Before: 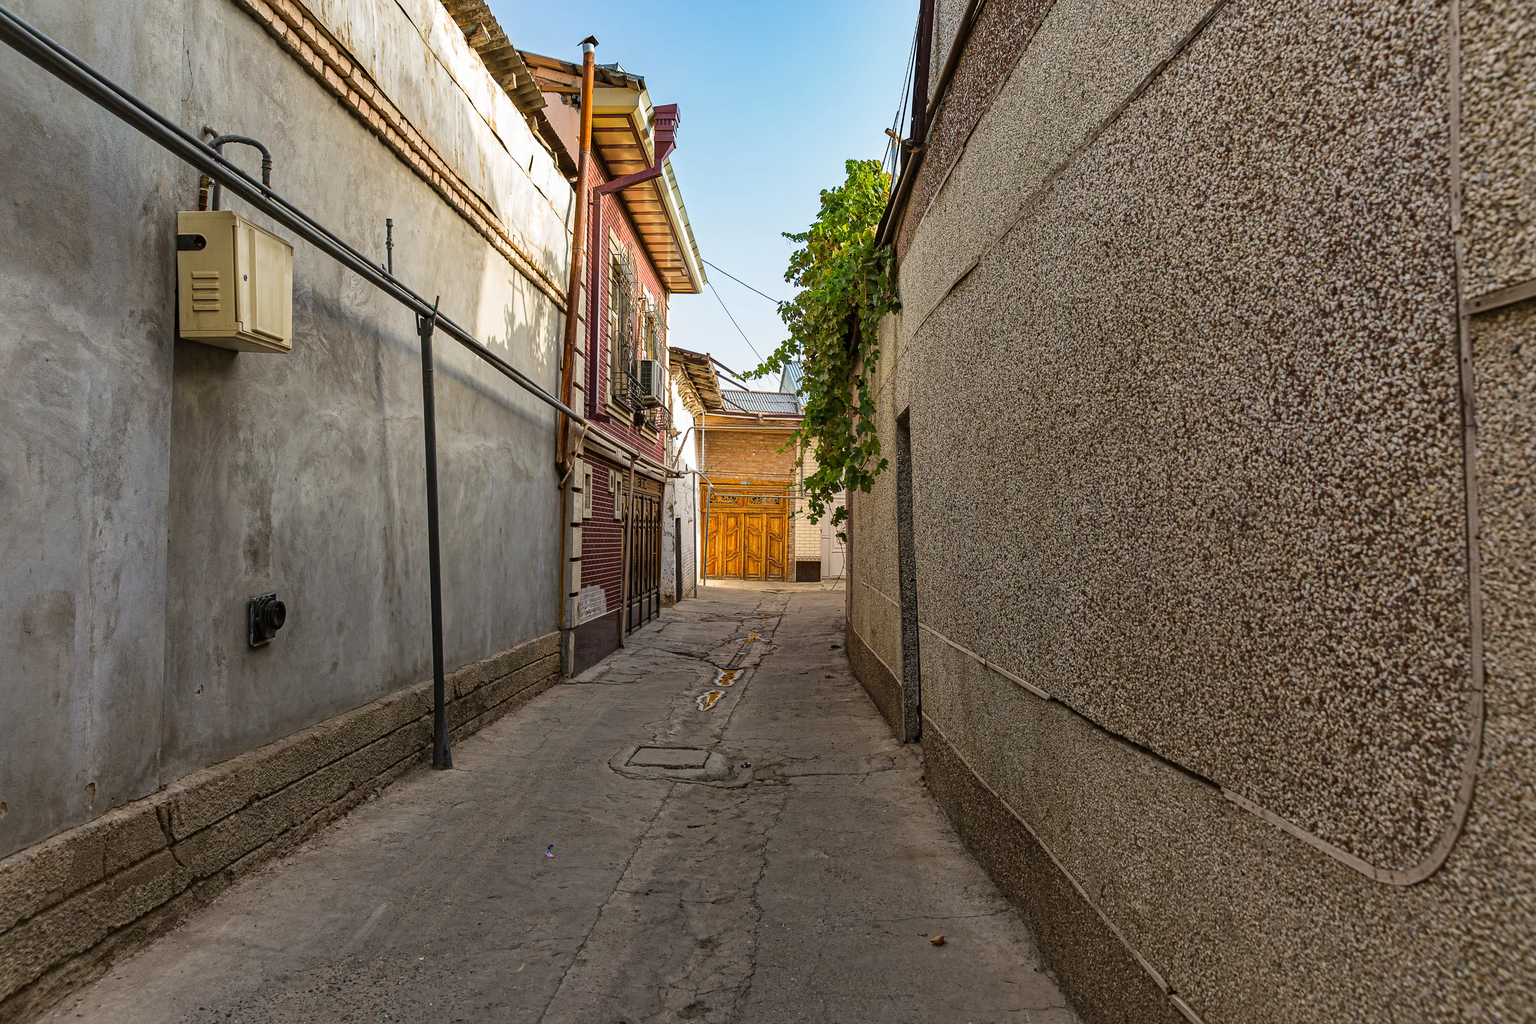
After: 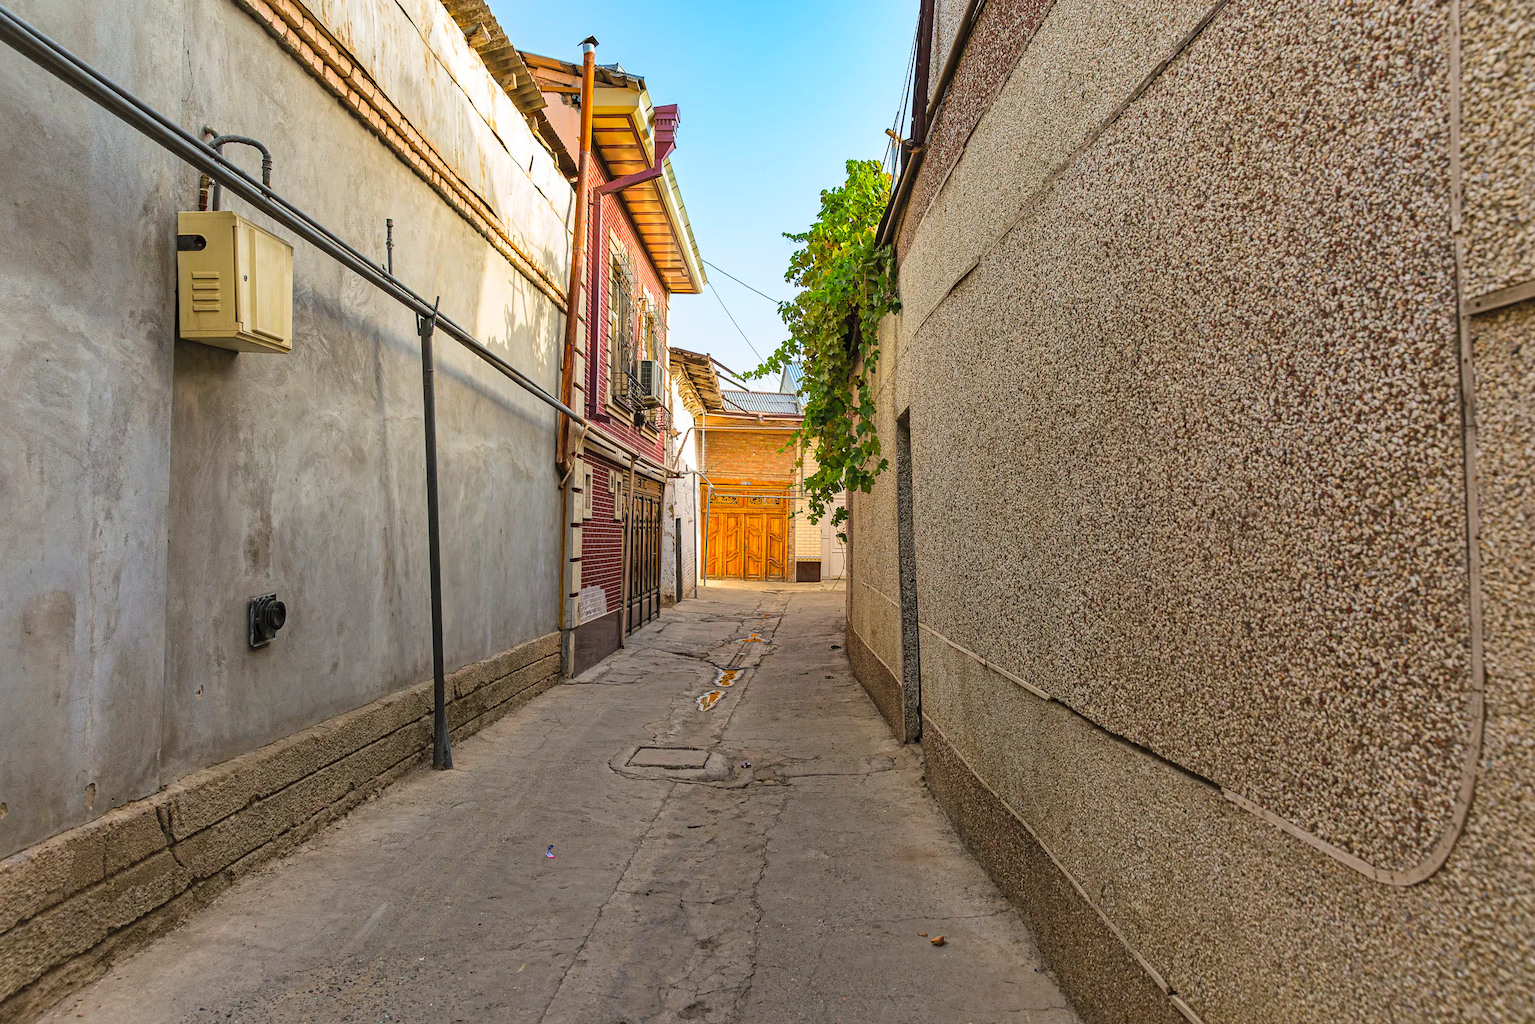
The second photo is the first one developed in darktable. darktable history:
contrast brightness saturation: contrast 0.067, brightness 0.17, saturation 0.409
